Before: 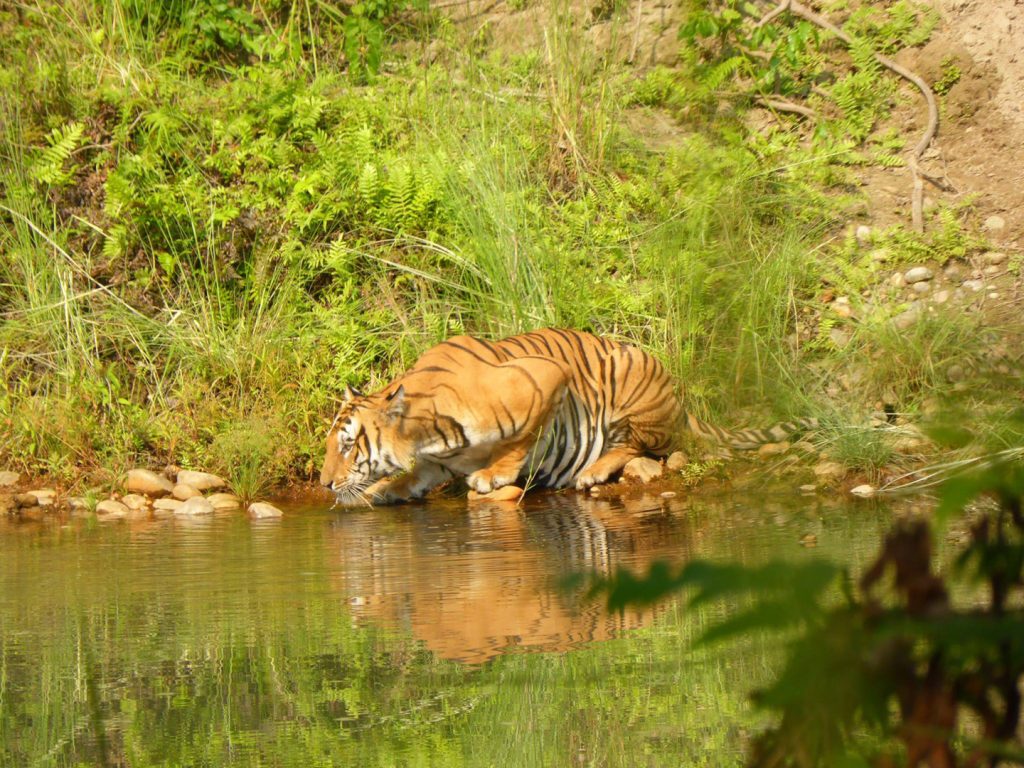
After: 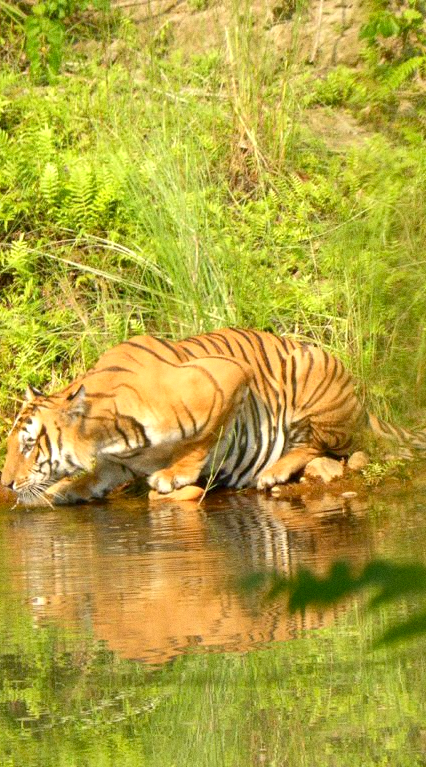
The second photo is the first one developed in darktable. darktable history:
exposure: black level correction 0.003, exposure 0.383 EV, compensate highlight preservation false
crop: left 31.229%, right 27.105%
grain: coarseness 0.47 ISO
